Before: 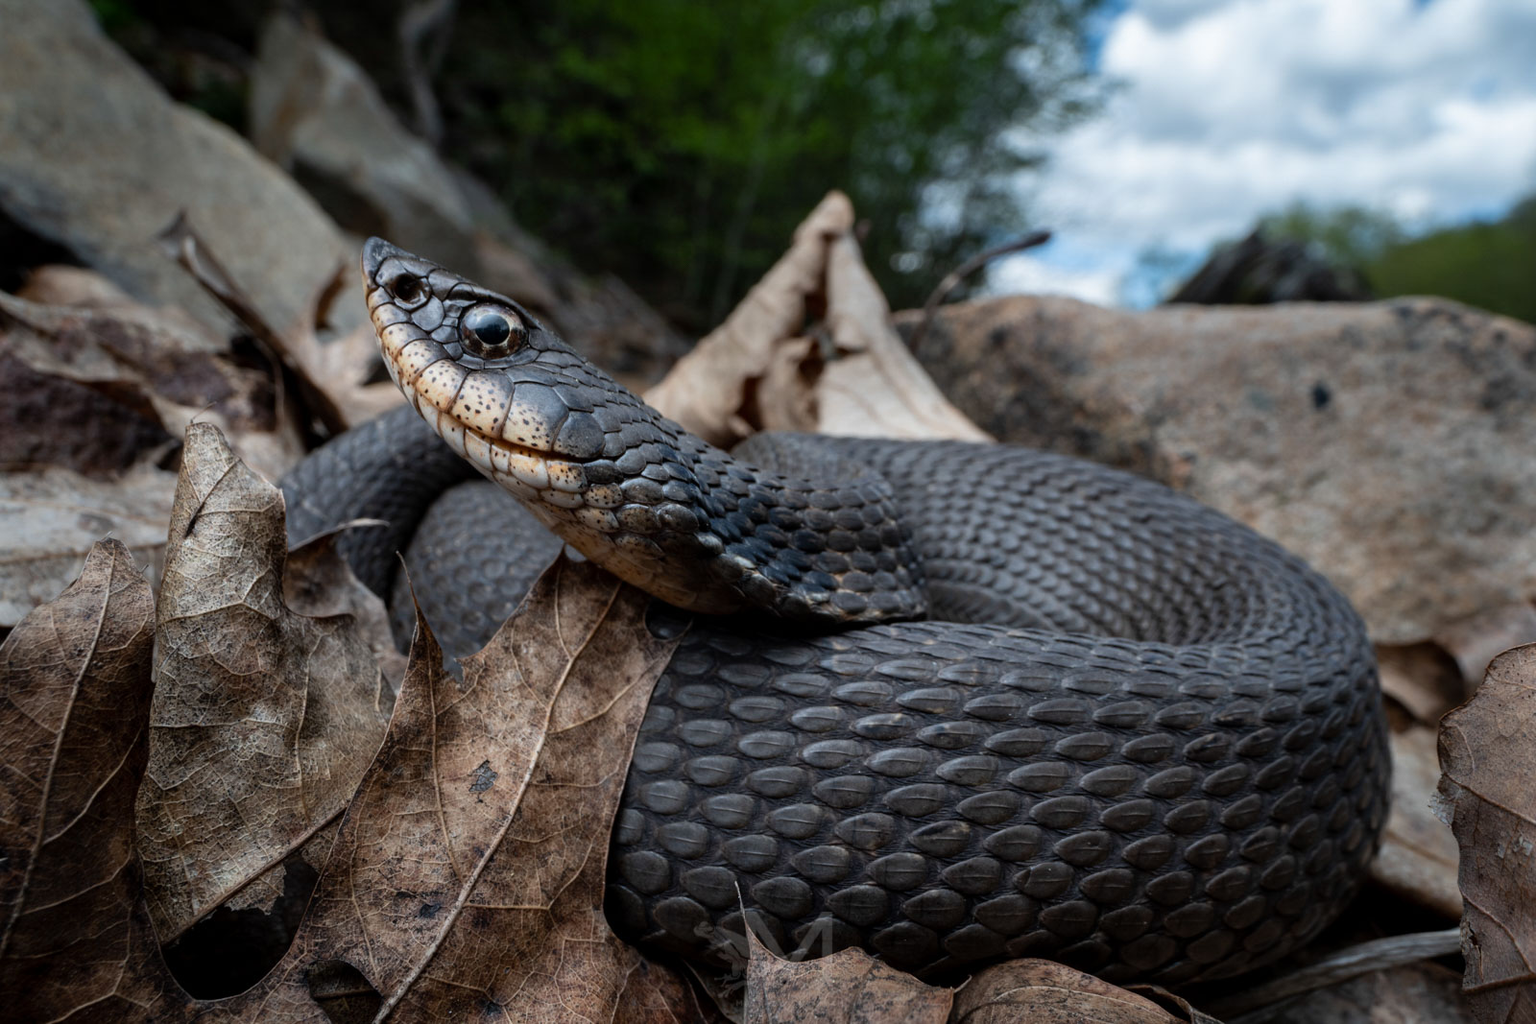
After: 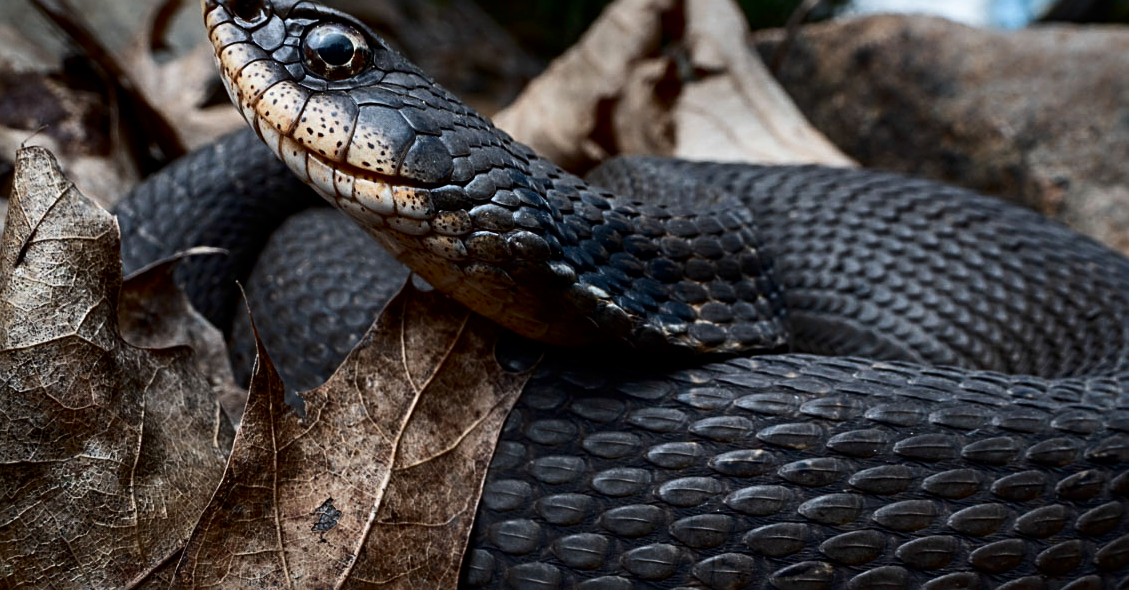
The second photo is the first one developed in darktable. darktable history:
contrast brightness saturation: contrast 0.2, brightness -0.11, saturation 0.1
crop: left 11.123%, top 27.61%, right 18.3%, bottom 17.034%
sharpen: radius 2.767
